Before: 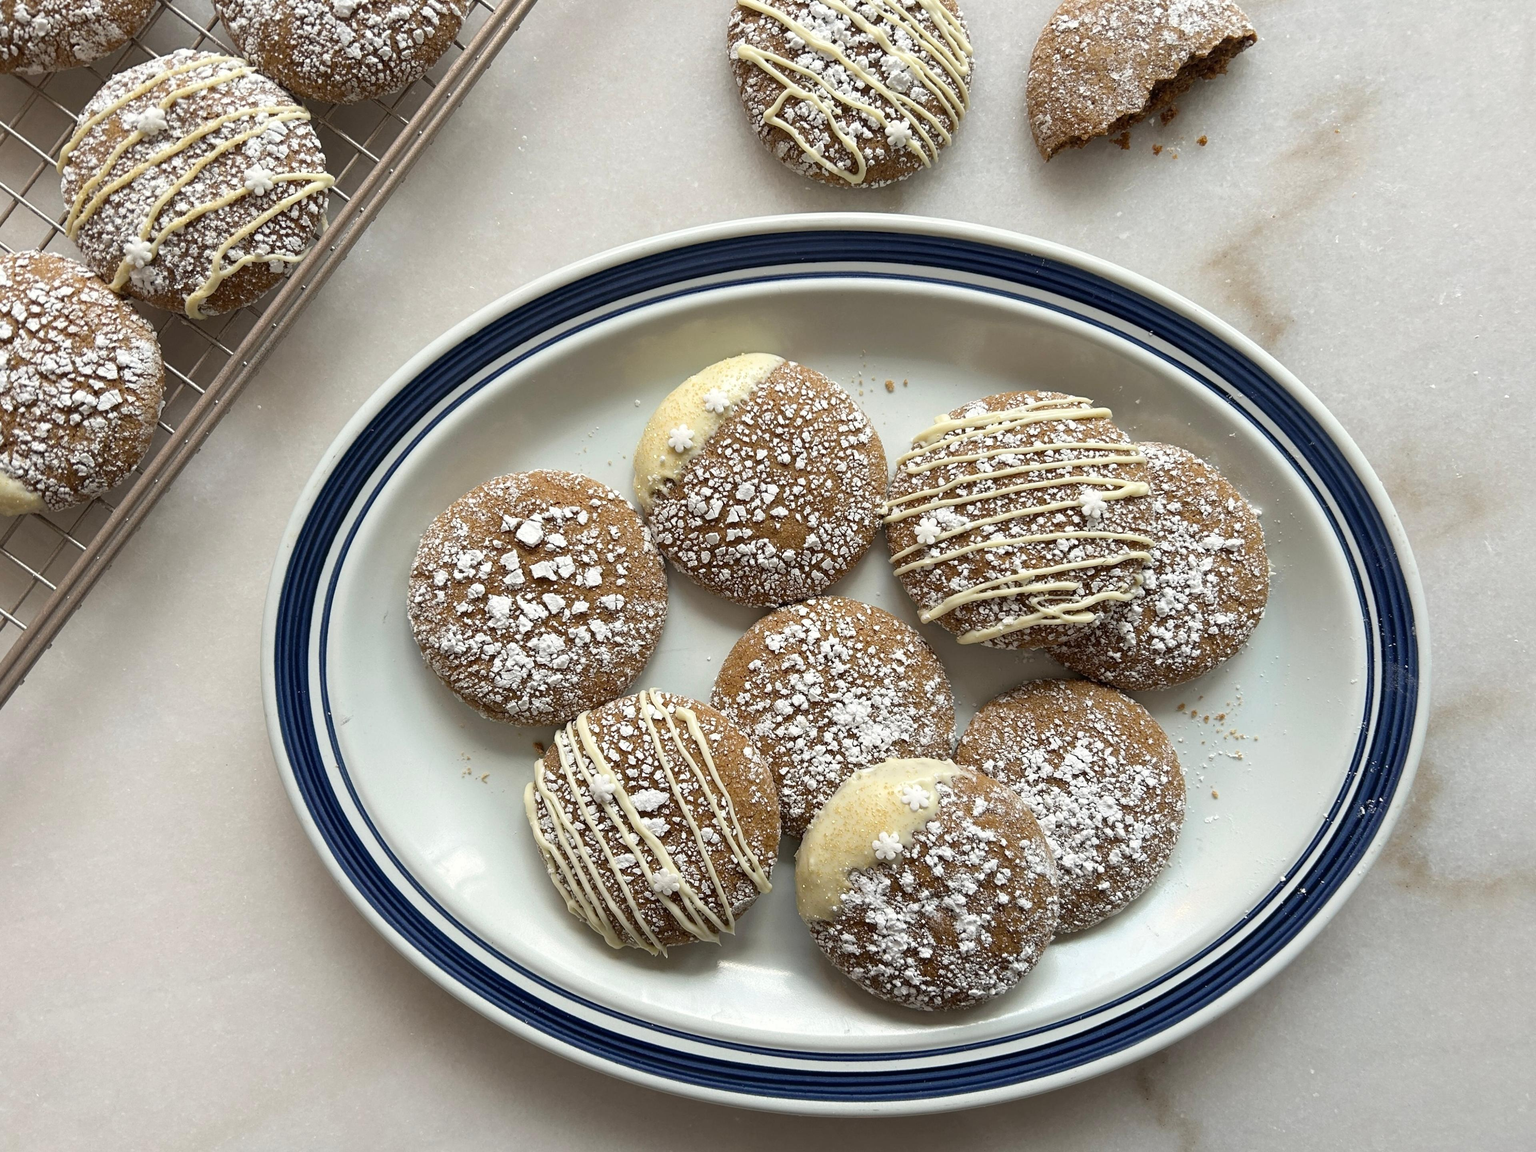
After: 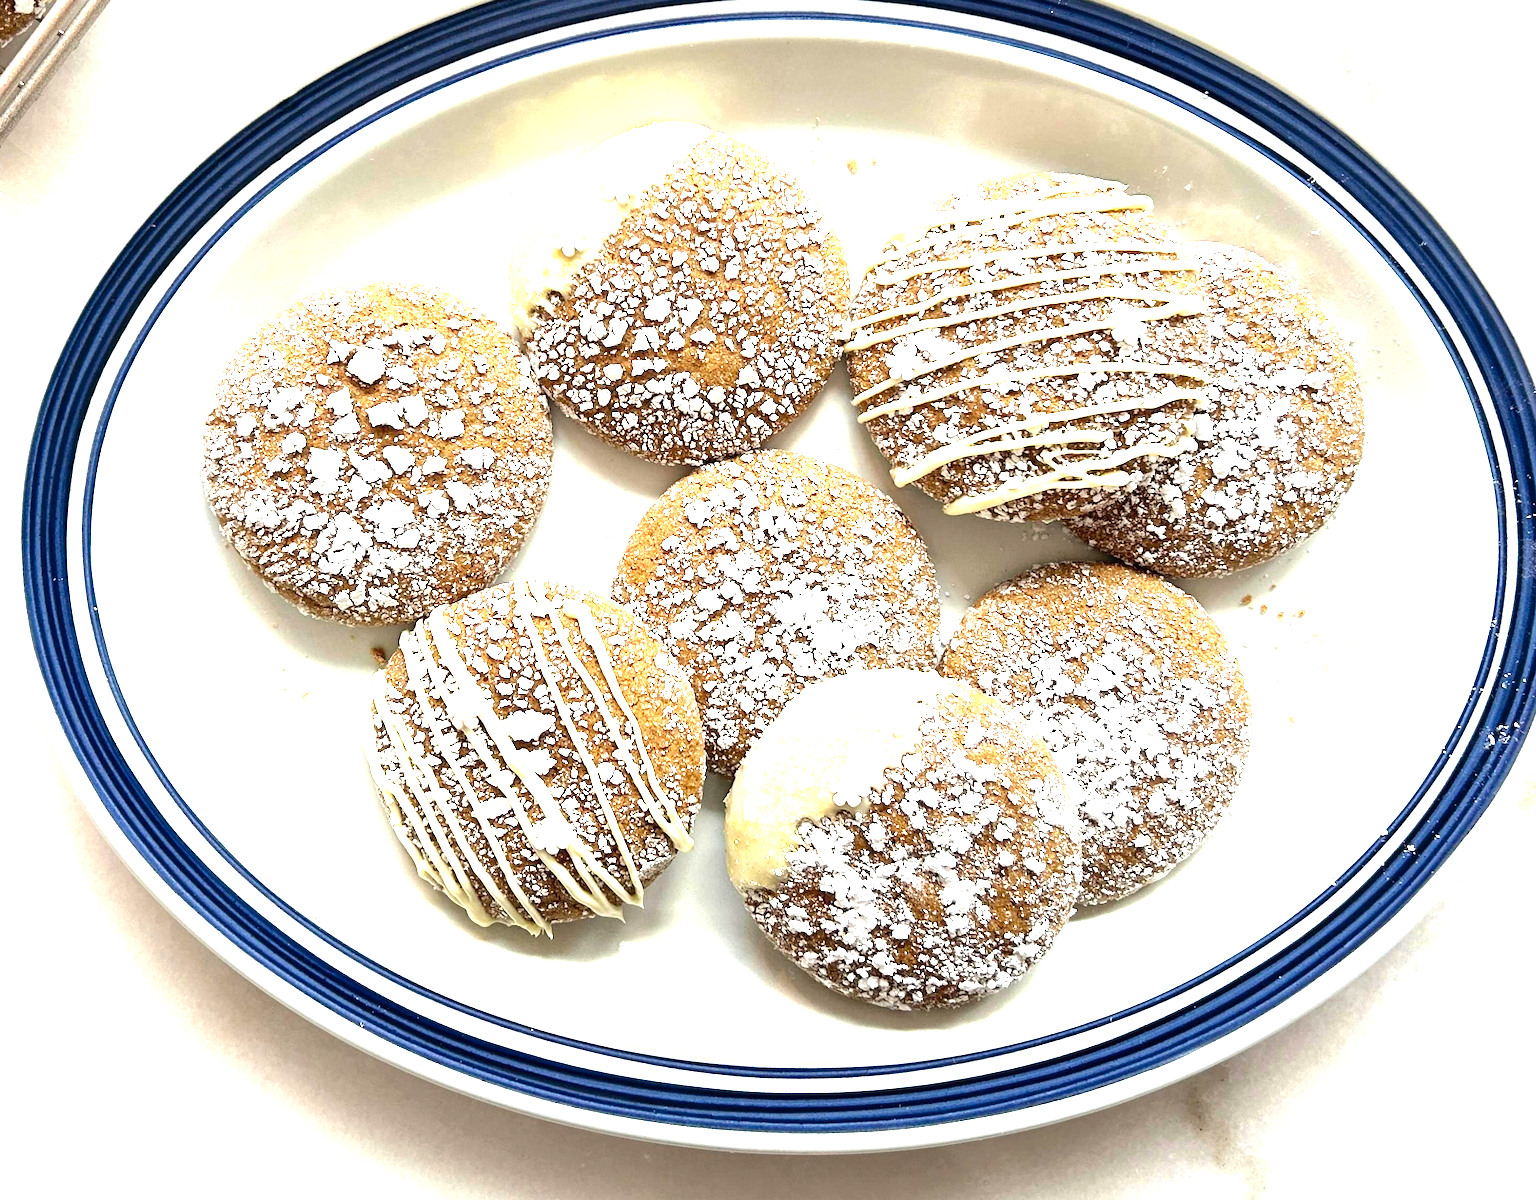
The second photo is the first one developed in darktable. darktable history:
crop: left 16.871%, top 22.857%, right 9.116%
white balance: red 1, blue 1
levels: levels [0, 0.281, 0.562]
